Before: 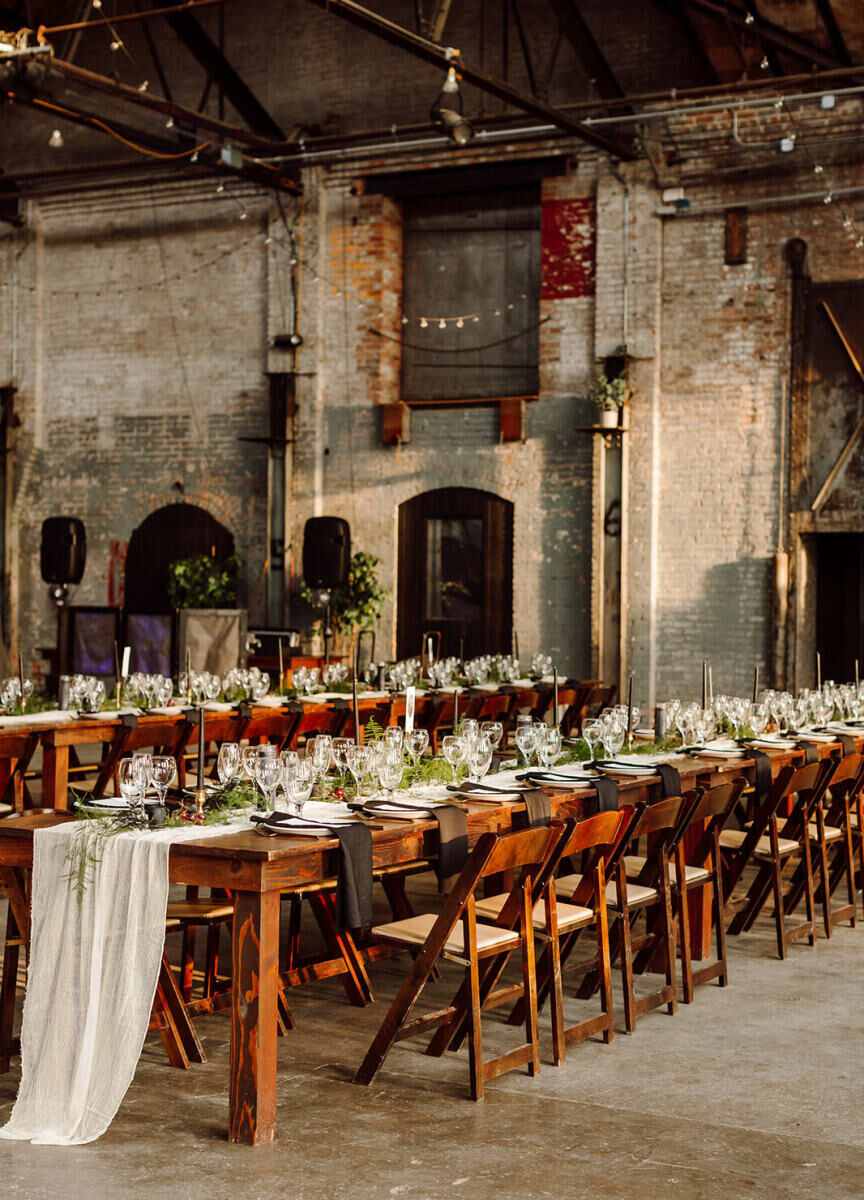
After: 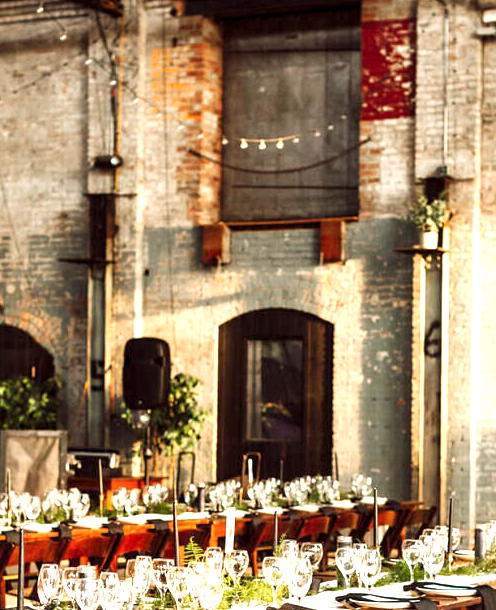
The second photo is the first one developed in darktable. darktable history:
crop: left 20.93%, top 14.997%, right 21.558%, bottom 34.123%
local contrast: mode bilateral grid, contrast 26, coarseness 51, detail 123%, midtone range 0.2
exposure: black level correction 0, exposure 1.2 EV, compensate exposure bias true, compensate highlight preservation false
